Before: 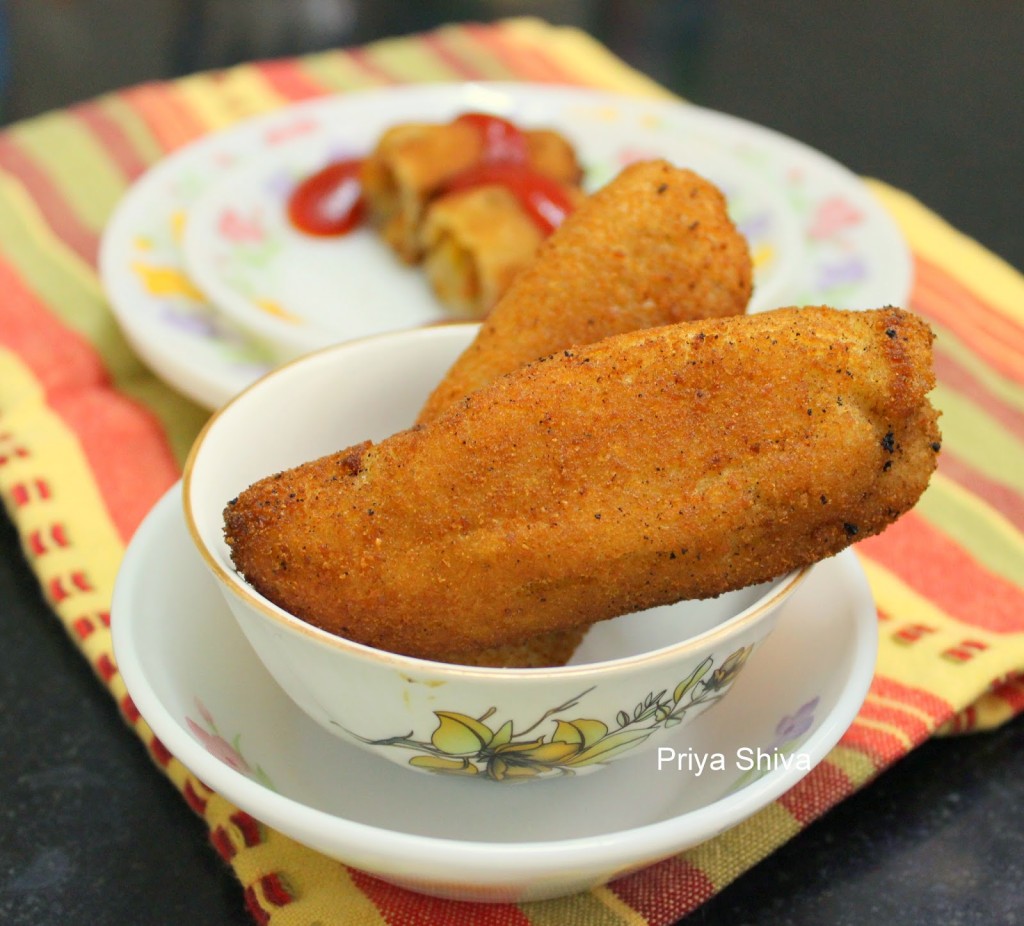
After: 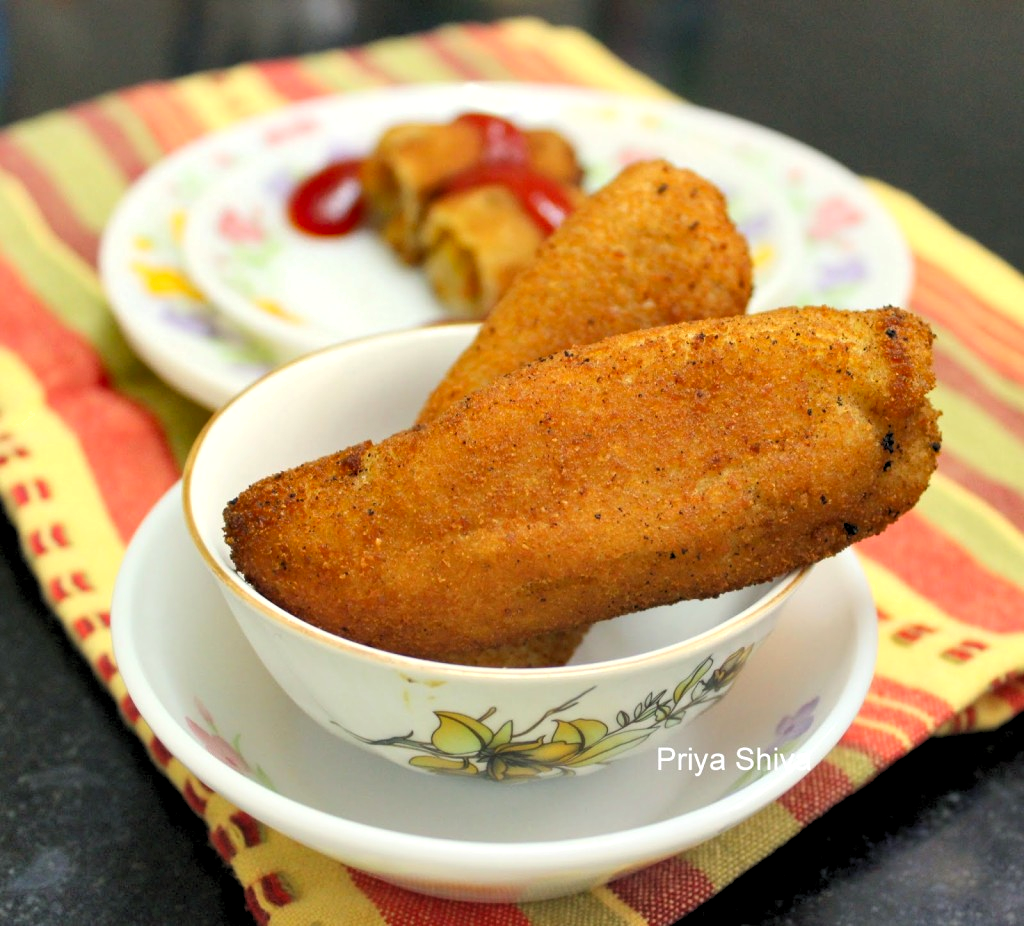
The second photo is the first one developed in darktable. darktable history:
shadows and highlights: white point adjustment 0.05, highlights color adjustment 55.9%, soften with gaussian
white balance: emerald 1
rgb levels: levels [[0.01, 0.419, 0.839], [0, 0.5, 1], [0, 0.5, 1]]
